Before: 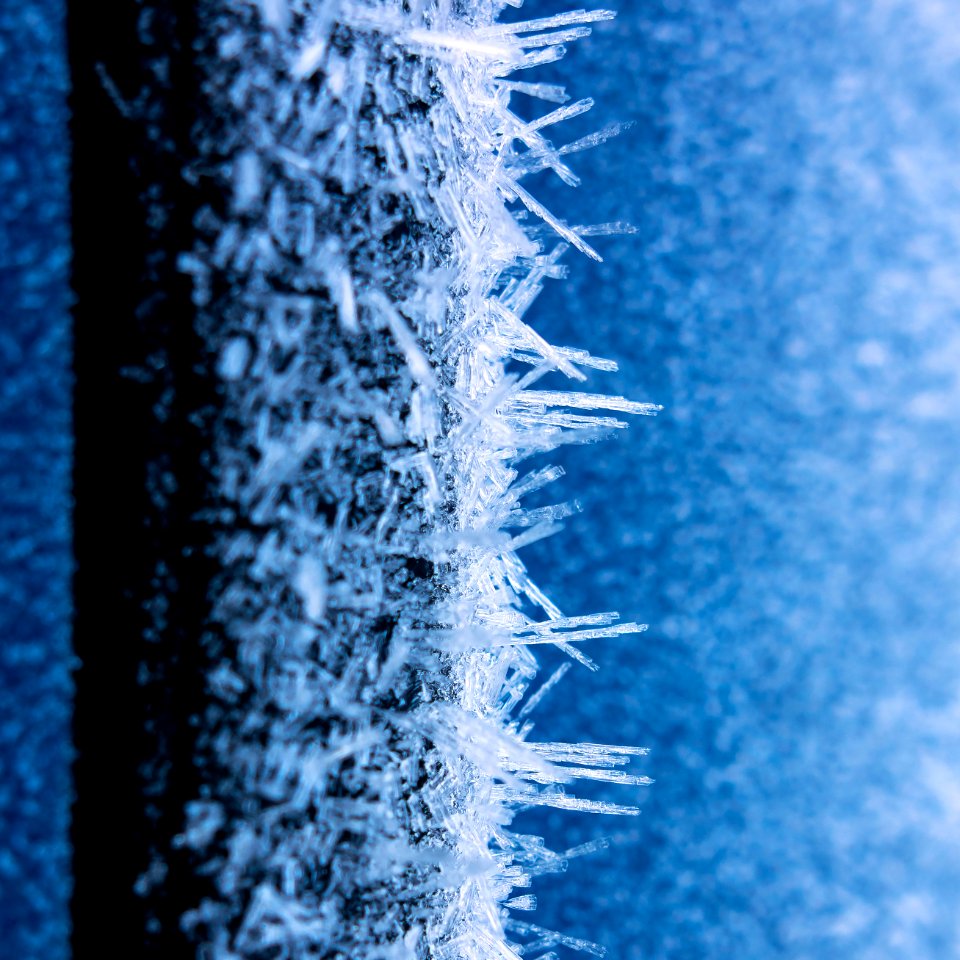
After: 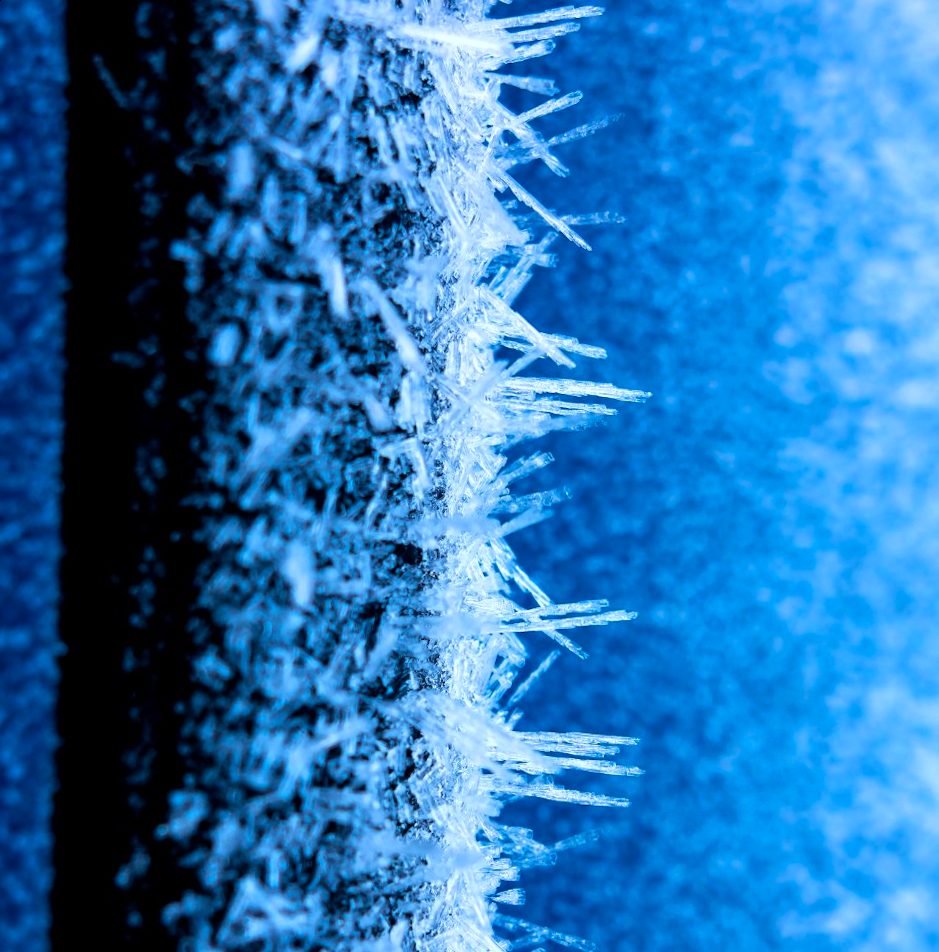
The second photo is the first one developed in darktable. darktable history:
rotate and perspective: rotation 0.226°, lens shift (vertical) -0.042, crop left 0.023, crop right 0.982, crop top 0.006, crop bottom 0.994
color correction: highlights a* -2.24, highlights b* -18.1
